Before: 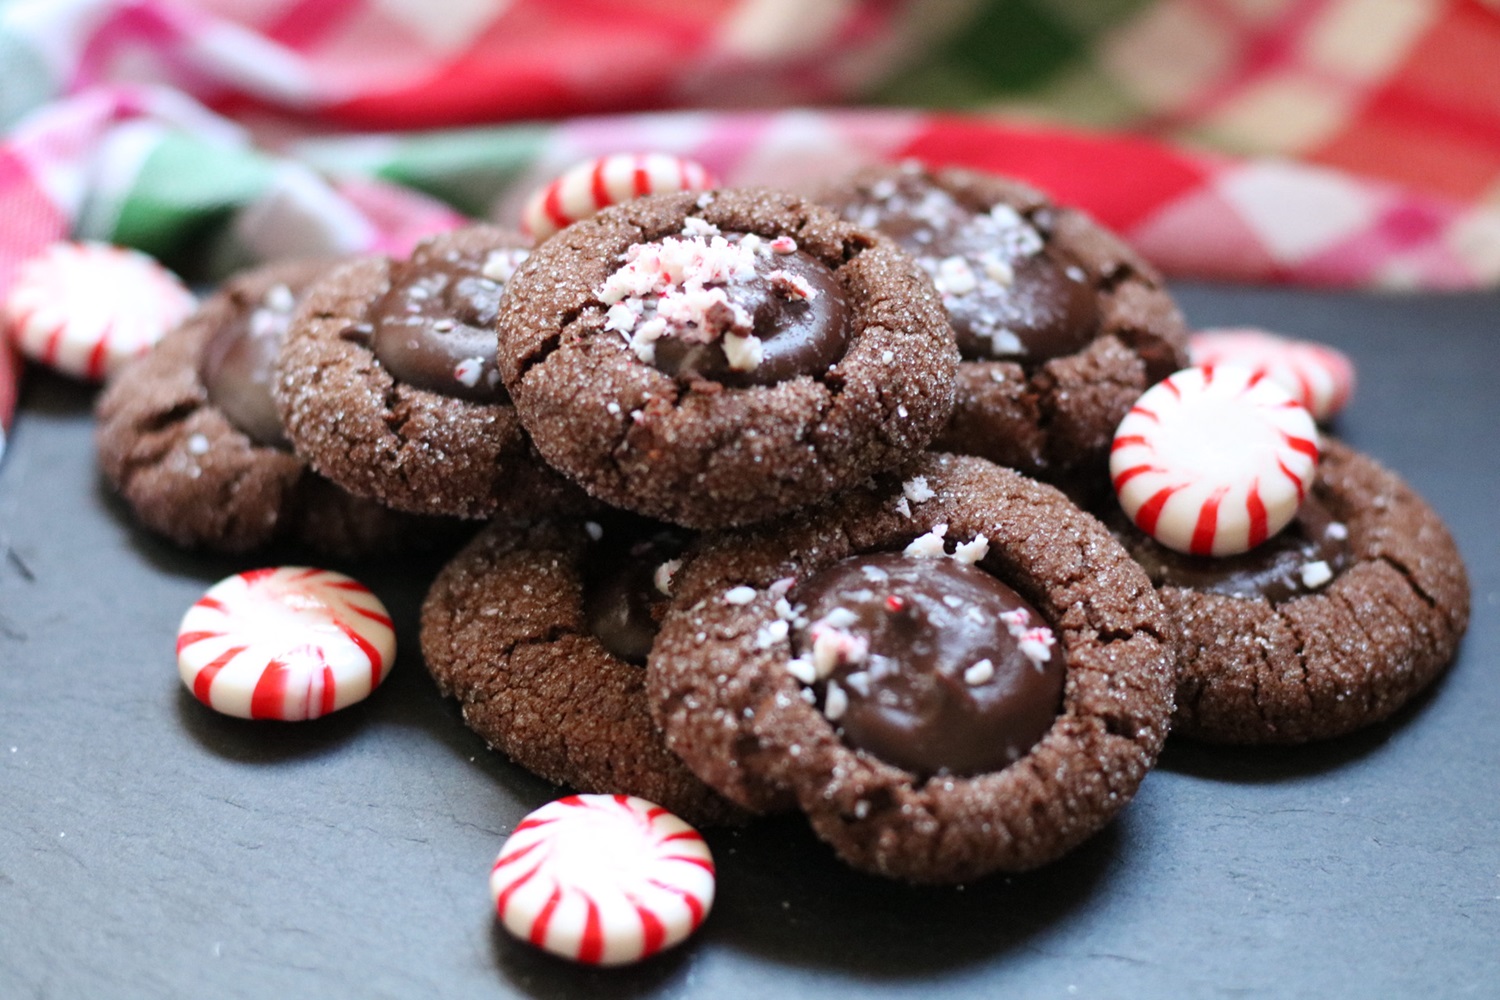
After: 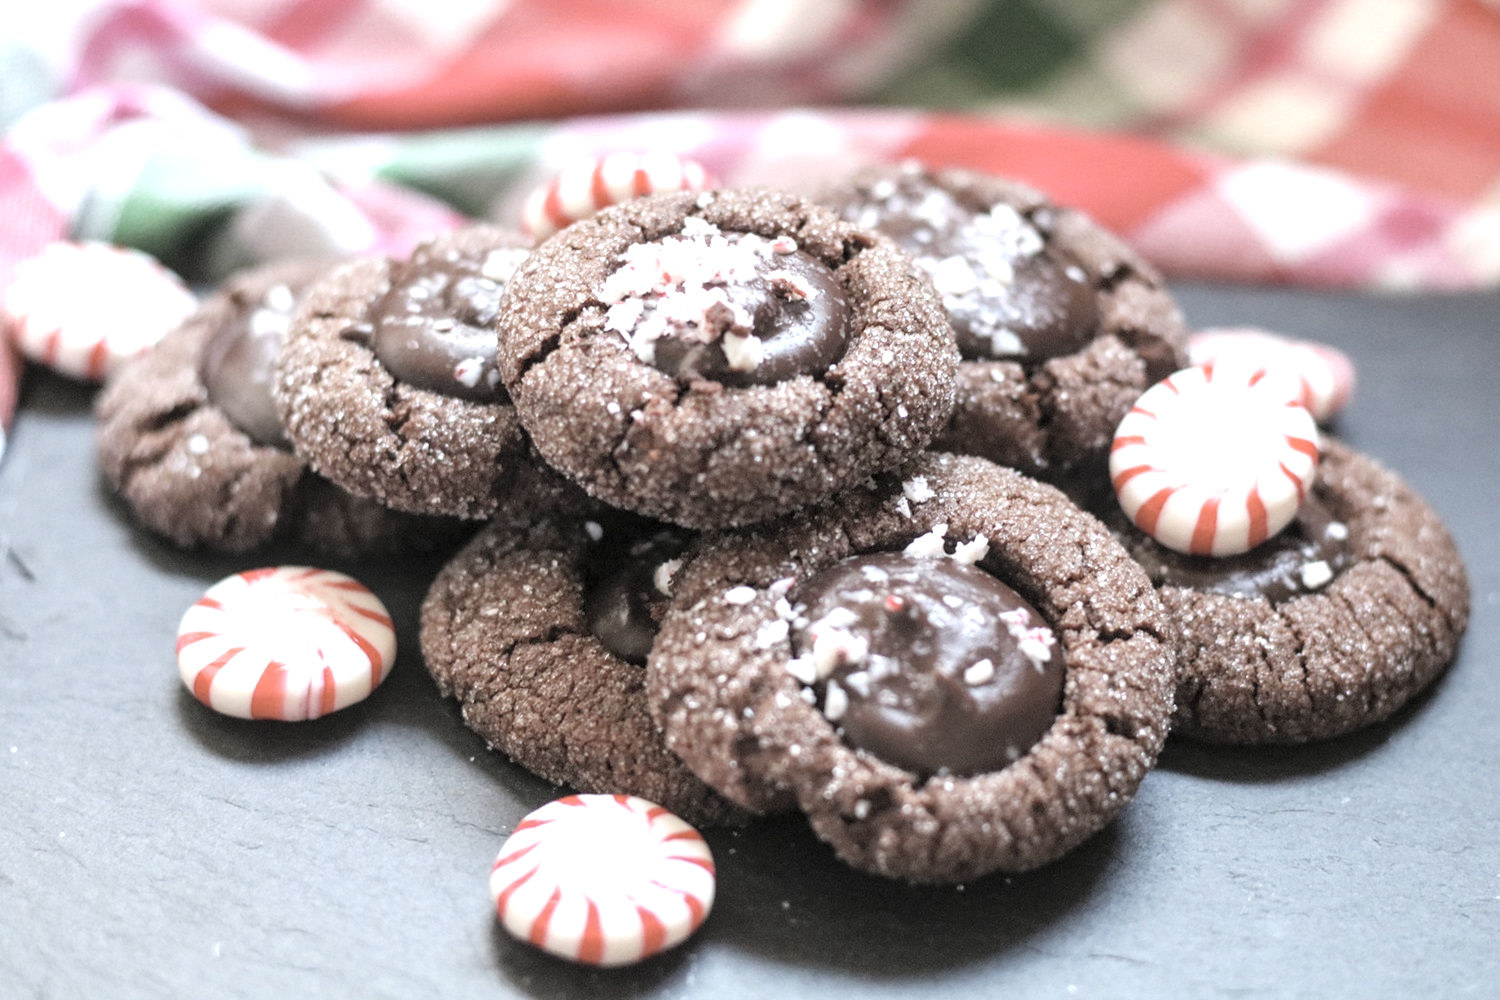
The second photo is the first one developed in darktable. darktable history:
contrast brightness saturation: brightness 0.18, saturation -0.5
exposure: exposure 0.6 EV, compensate highlight preservation false
white balance: emerald 1
local contrast: on, module defaults
